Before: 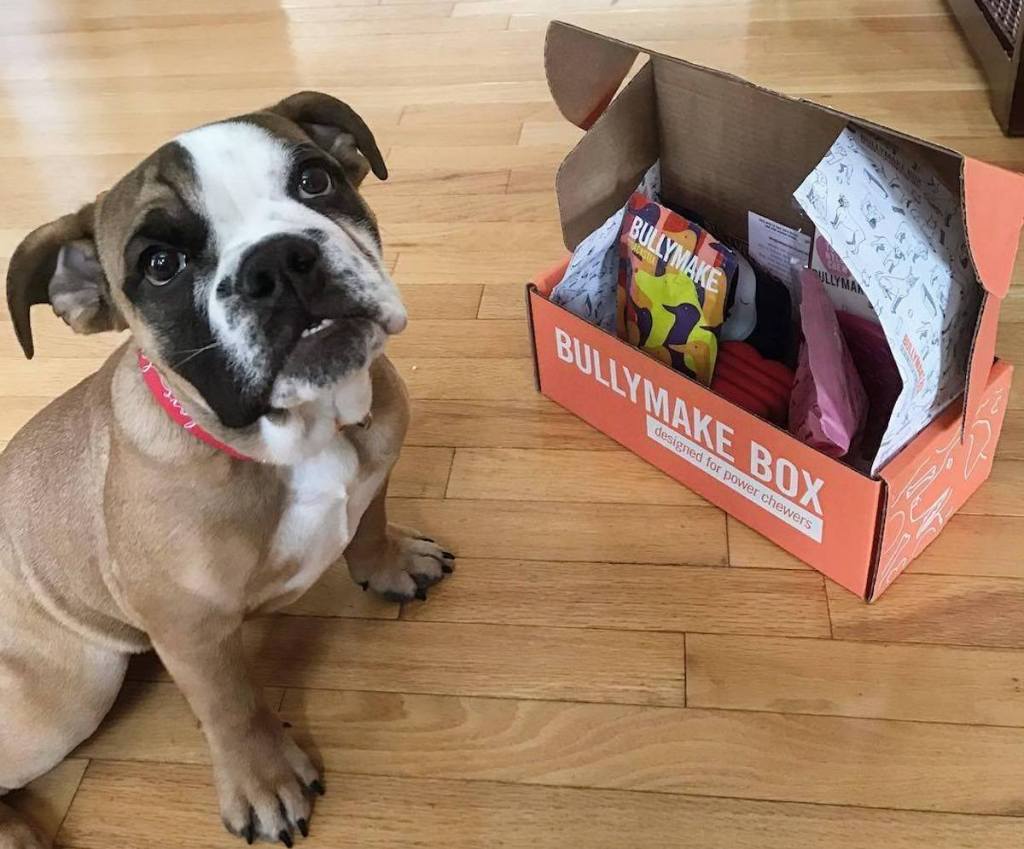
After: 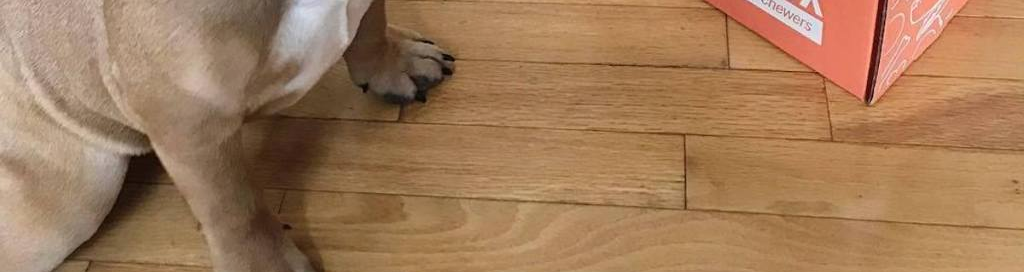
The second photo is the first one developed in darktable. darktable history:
tone equalizer: on, module defaults
crop and rotate: top 58.68%, bottom 9.271%
